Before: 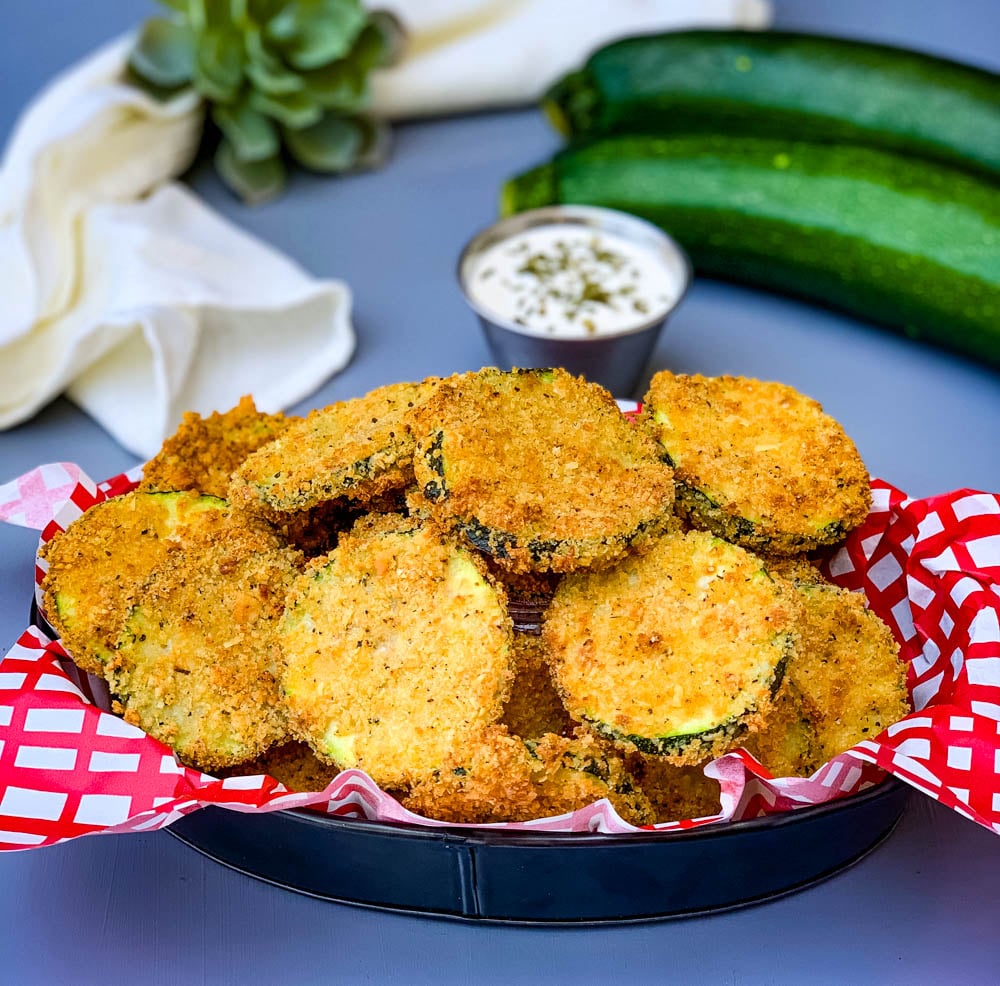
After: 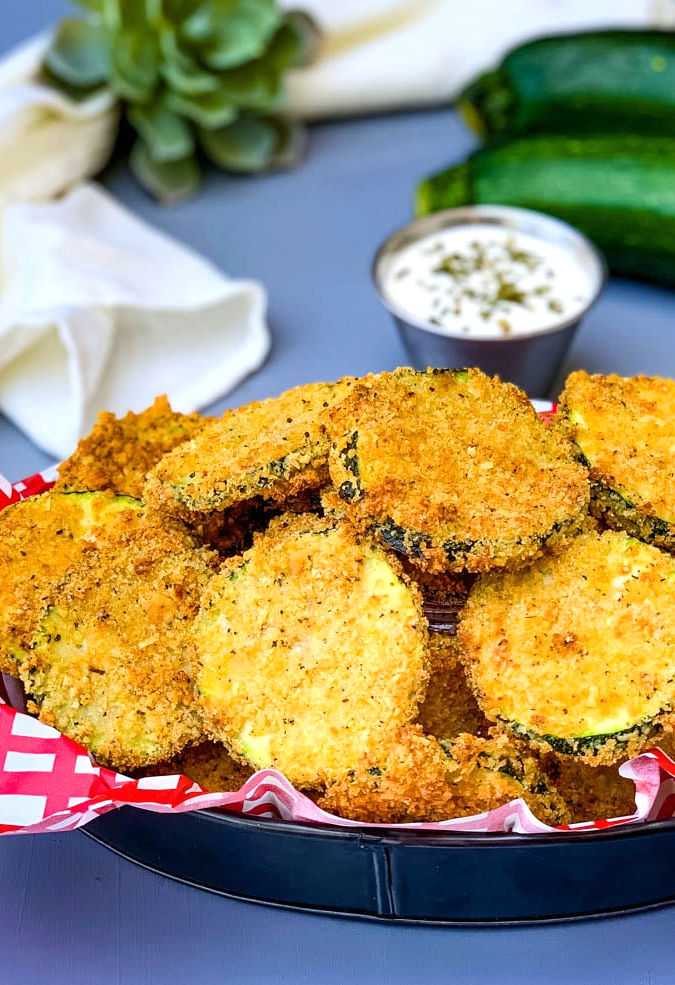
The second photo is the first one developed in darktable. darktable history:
exposure: exposure 0.219 EV, compensate highlight preservation false
crop and rotate: left 8.552%, right 23.903%
shadows and highlights: radius 331.74, shadows 54.62, highlights -98.06, compress 94.34%, soften with gaussian
